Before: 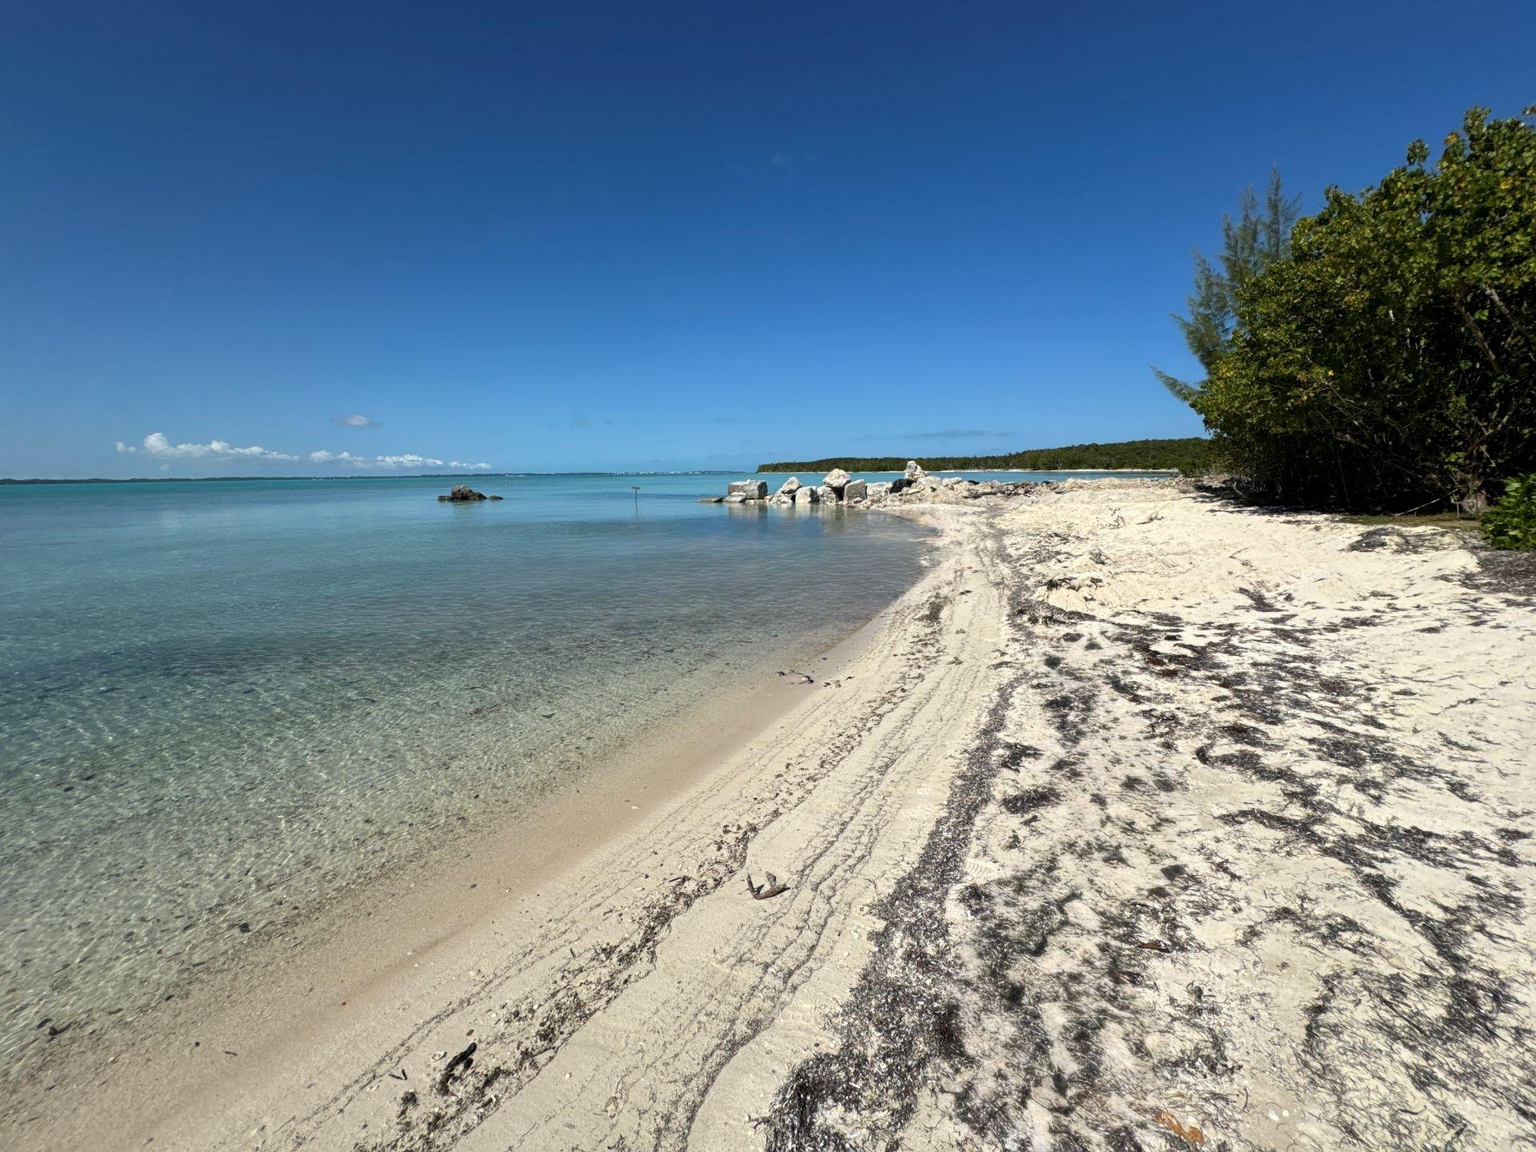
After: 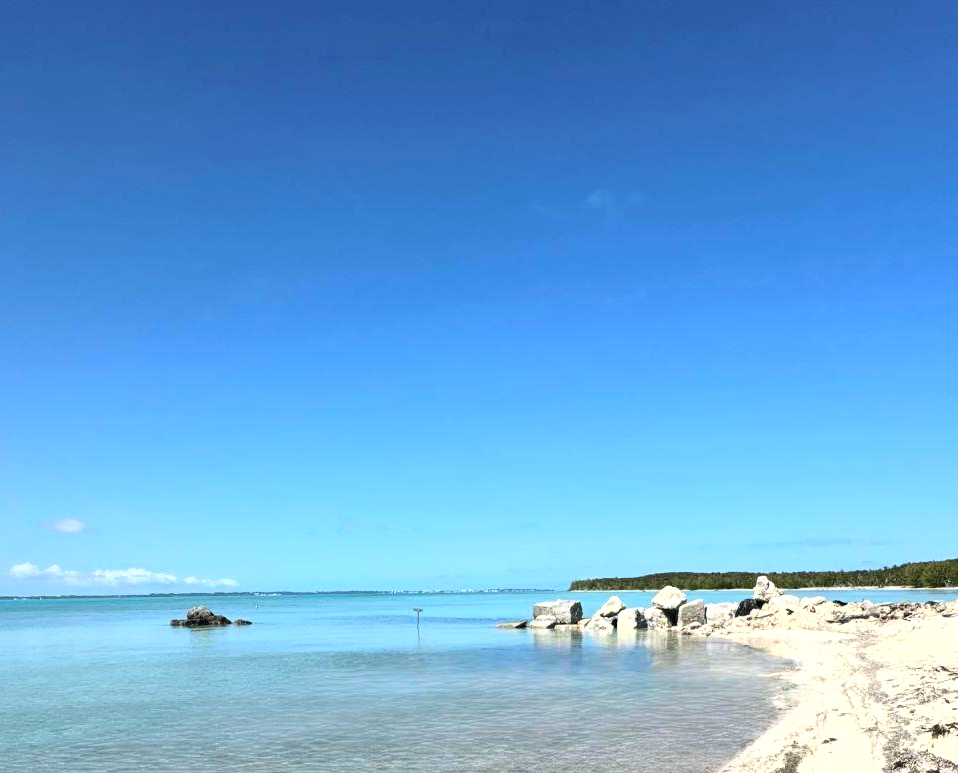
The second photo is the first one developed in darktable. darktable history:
tone curve: curves: ch0 [(0, 0) (0.003, 0.011) (0.011, 0.02) (0.025, 0.032) (0.044, 0.046) (0.069, 0.071) (0.1, 0.107) (0.136, 0.144) (0.177, 0.189) (0.224, 0.244) (0.277, 0.309) (0.335, 0.398) (0.399, 0.477) (0.468, 0.583) (0.543, 0.675) (0.623, 0.772) (0.709, 0.855) (0.801, 0.926) (0.898, 0.979) (1, 1)]
crop: left 19.637%, right 30.466%, bottom 46.311%
exposure: exposure 0.491 EV, compensate highlight preservation false
